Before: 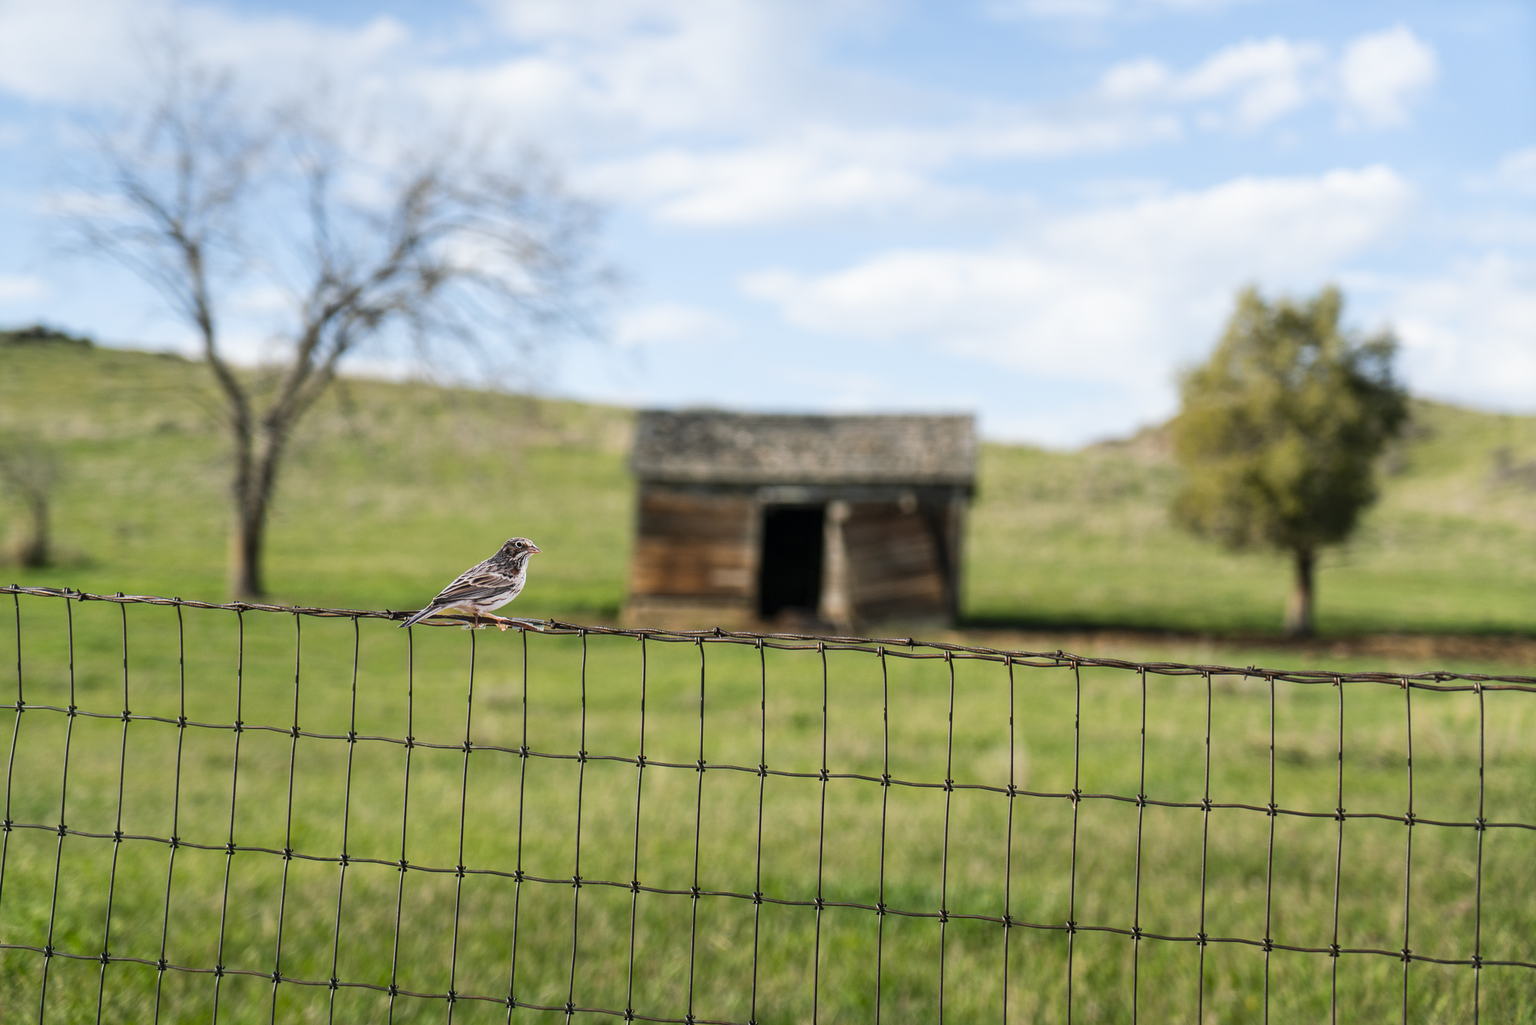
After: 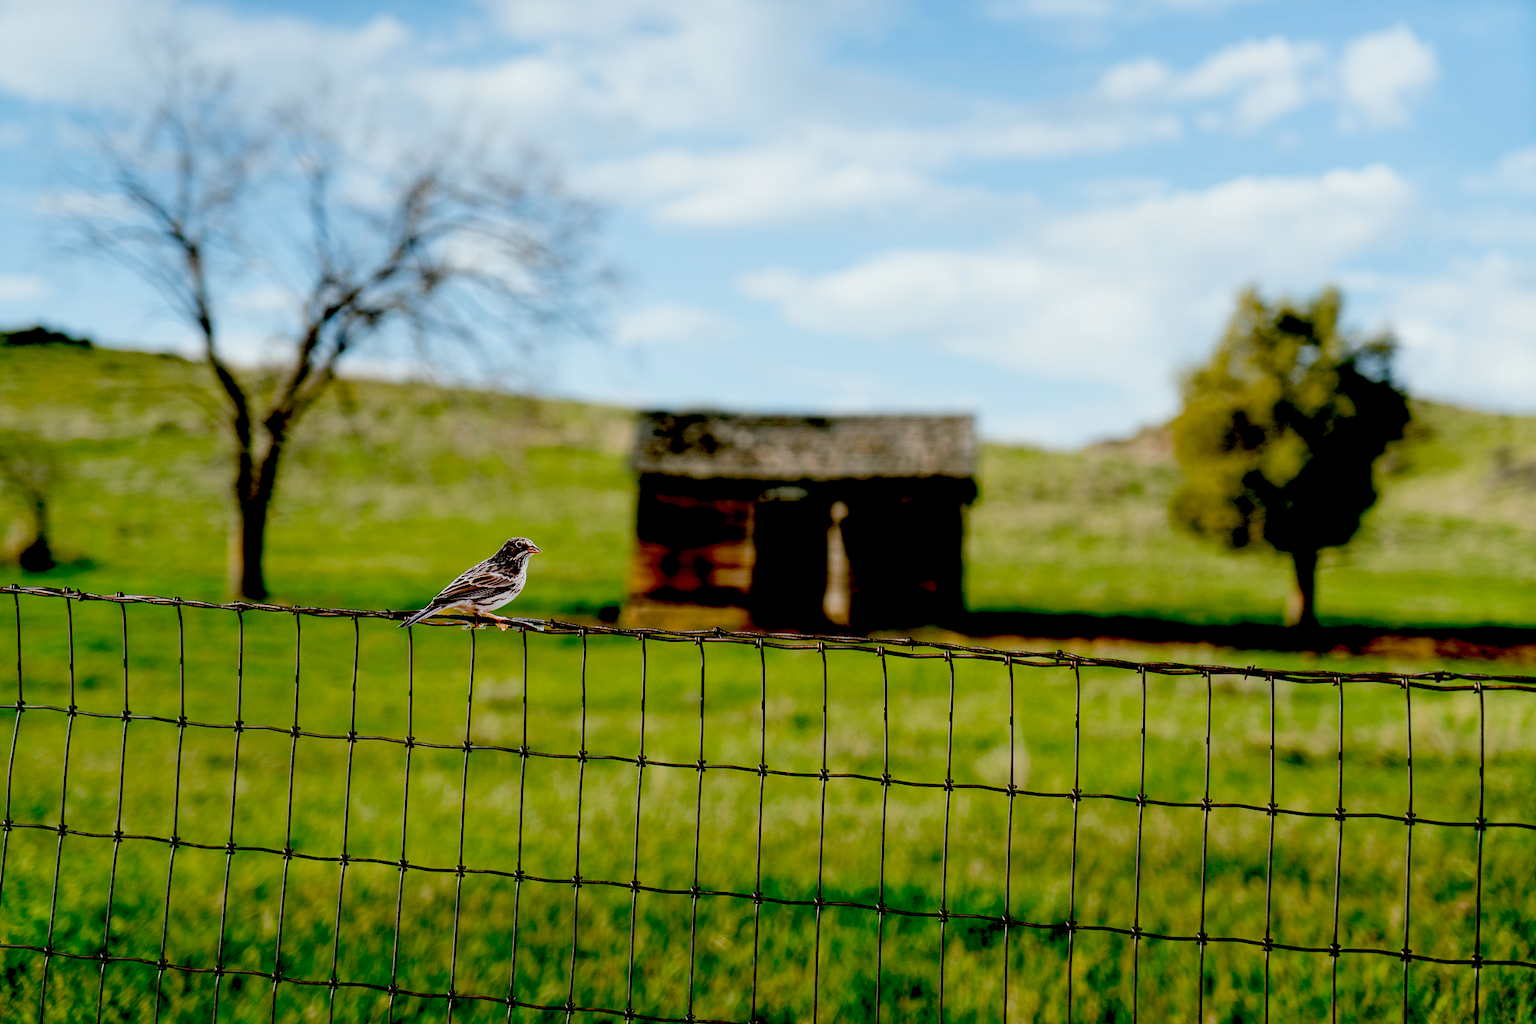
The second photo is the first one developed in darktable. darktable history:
exposure: black level correction 0.1, exposure -0.092 EV, compensate highlight preservation false
color balance: lift [1.004, 1.002, 1.002, 0.998], gamma [1, 1.007, 1.002, 0.993], gain [1, 0.977, 1.013, 1.023], contrast -3.64%
color balance rgb: linear chroma grading › shadows -3%, linear chroma grading › highlights -4%
